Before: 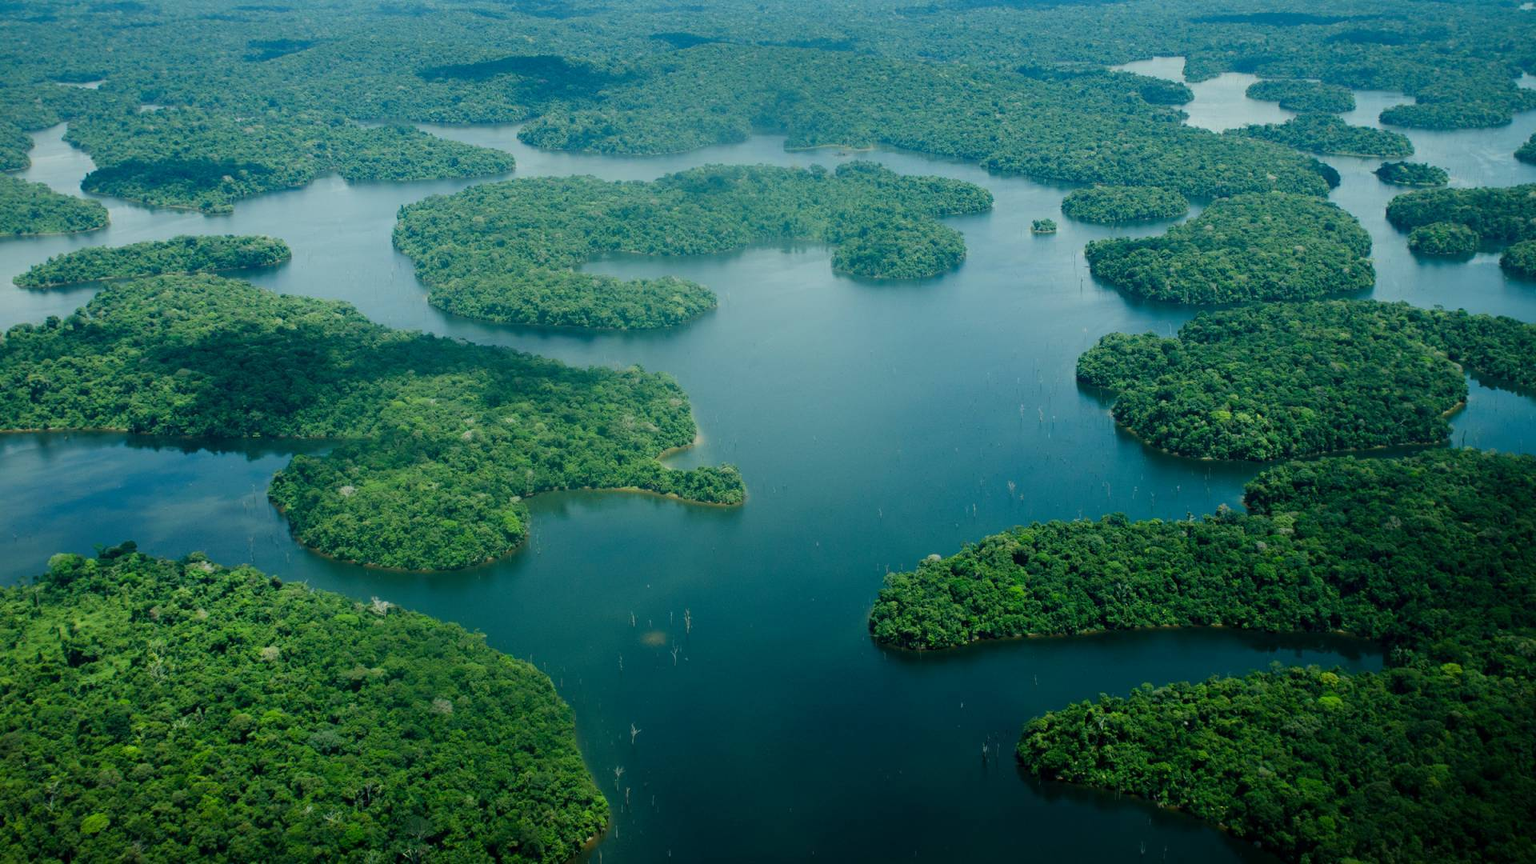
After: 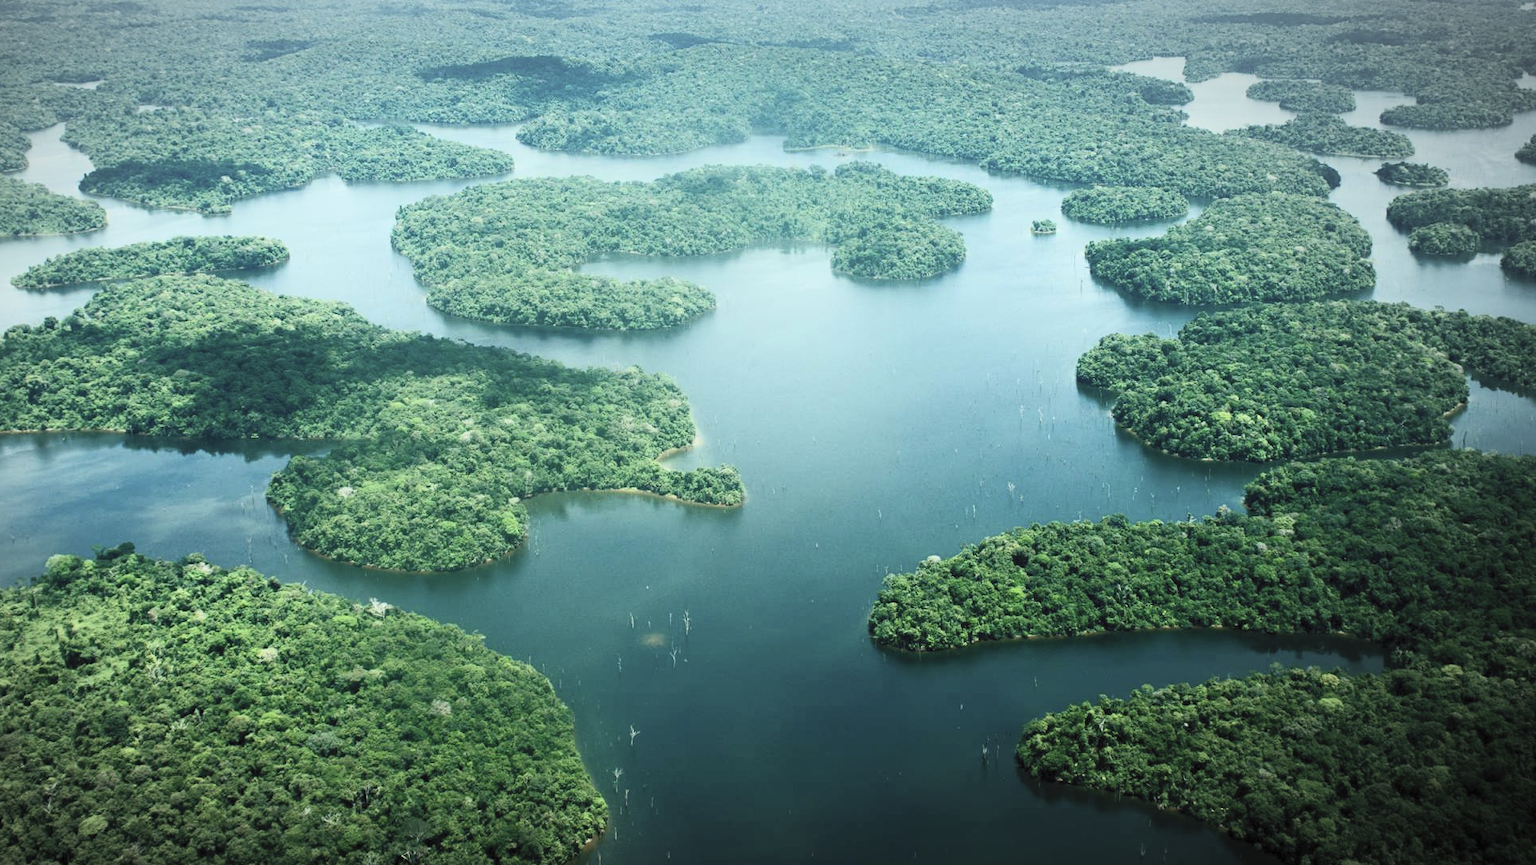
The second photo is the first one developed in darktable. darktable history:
crop and rotate: left 0.177%, bottom 0.002%
contrast brightness saturation: contrast 0.428, brightness 0.557, saturation -0.208
vignetting: fall-off radius 59.87%, center (-0.122, -0.004), automatic ratio true
